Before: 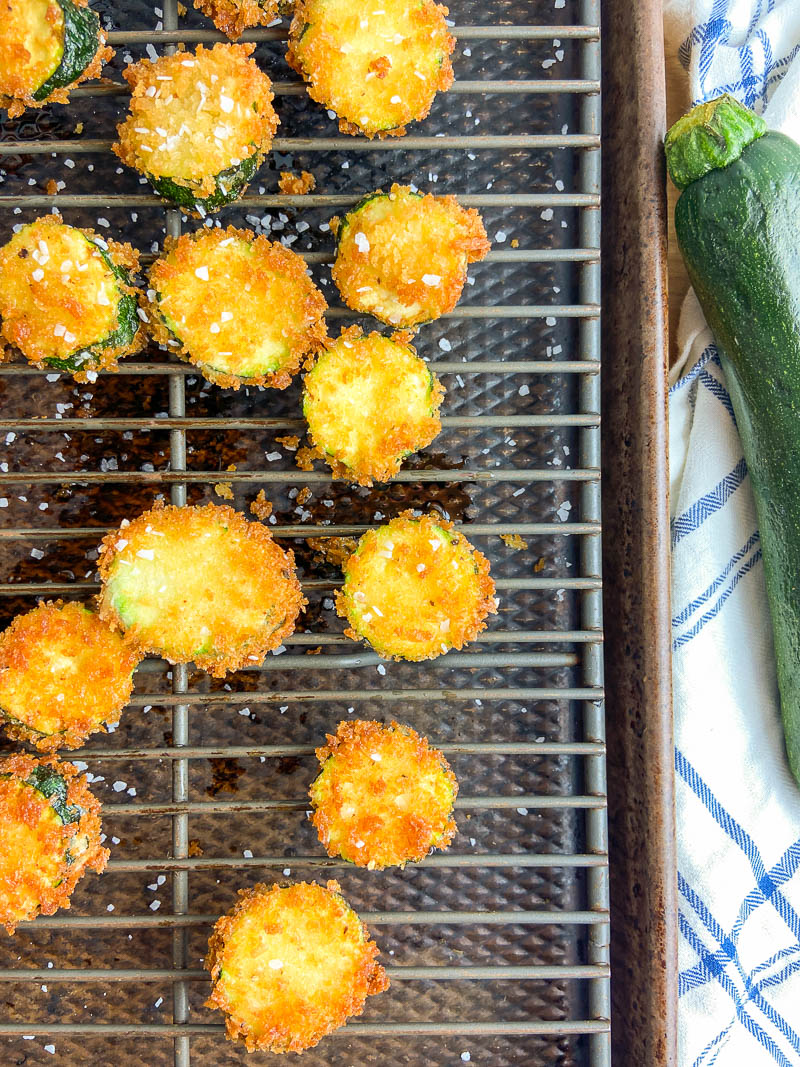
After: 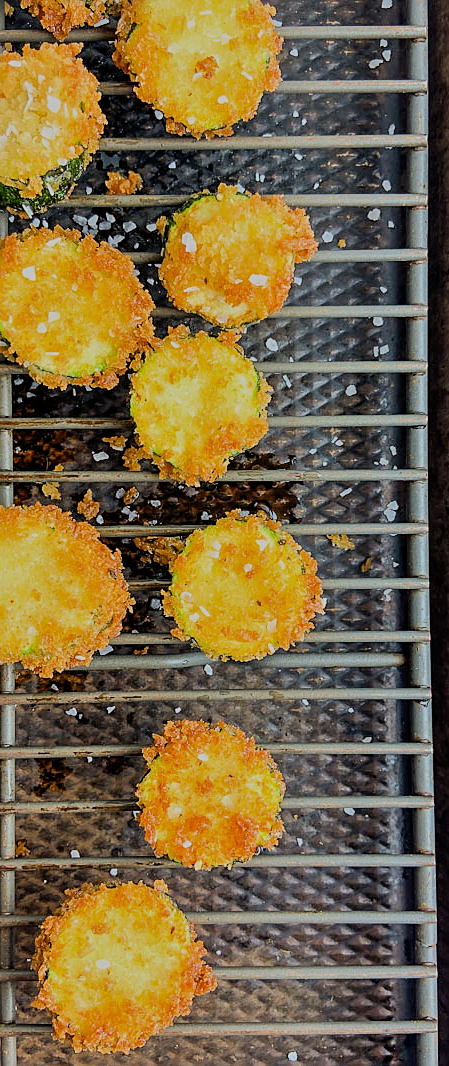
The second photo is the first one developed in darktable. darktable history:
sharpen: on, module defaults
exposure: compensate exposure bias true, compensate highlight preservation false
tone equalizer: -8 EV -0.002 EV, -7 EV 0.003 EV, -6 EV -0.042 EV, -5 EV 0.016 EV, -4 EV -0.018 EV, -3 EV 0.004 EV, -2 EV -0.049 EV, -1 EV -0.269 EV, +0 EV -0.596 EV
filmic rgb: black relative exposure -7.65 EV, white relative exposure 4.56 EV, hardness 3.61, contrast 1.054, color science v6 (2022)
crop: left 21.702%, right 22.162%, bottom 0.003%
